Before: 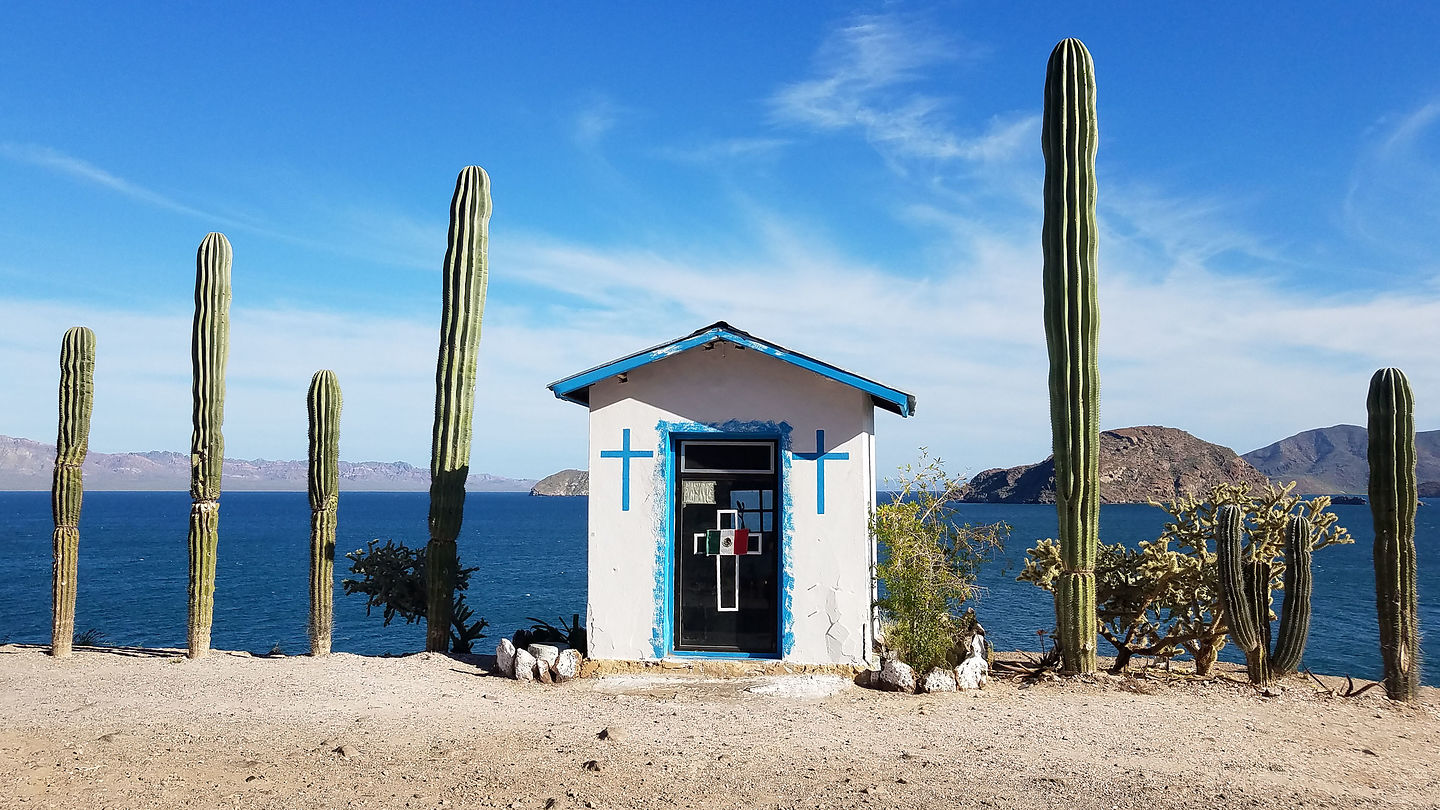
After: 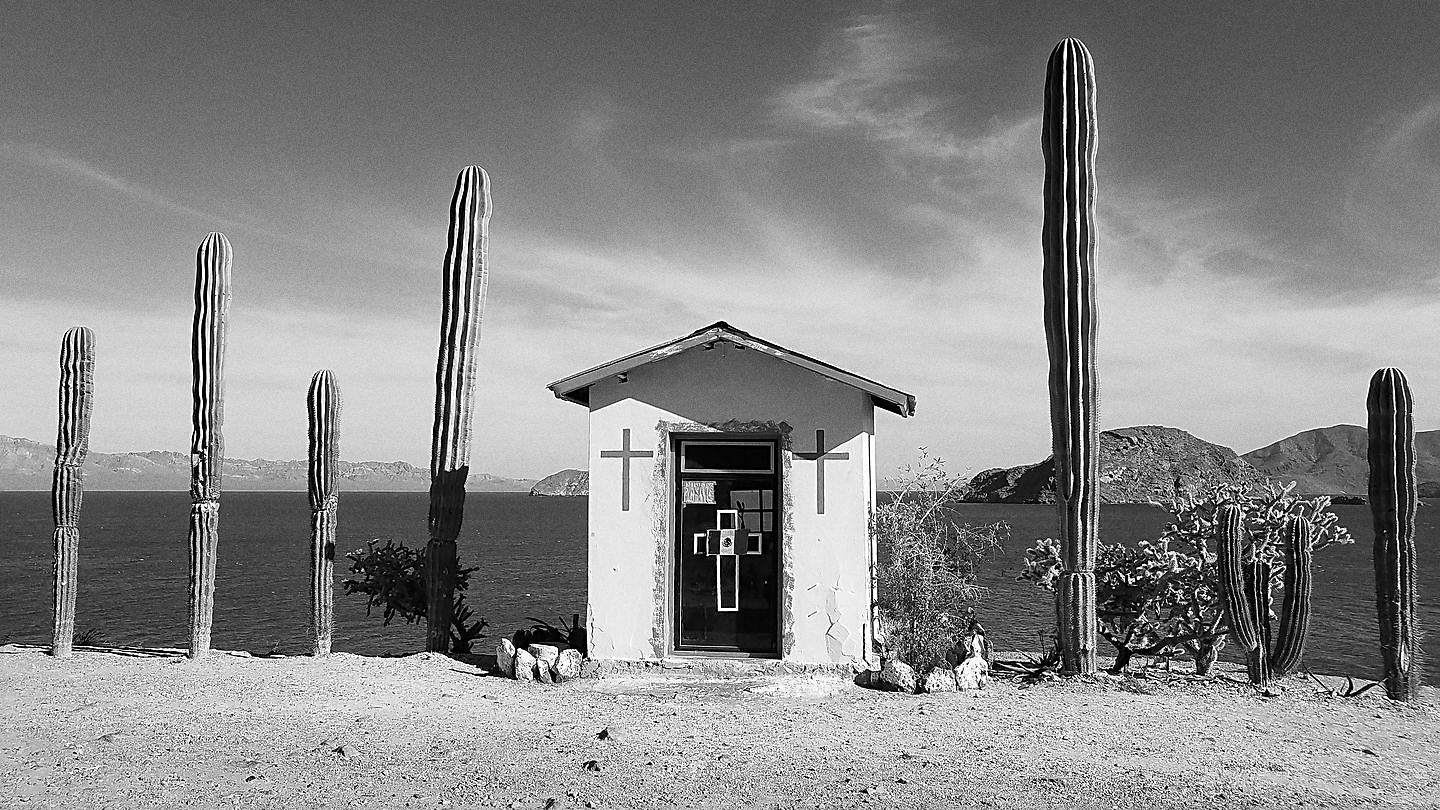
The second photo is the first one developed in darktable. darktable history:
monochrome: a -11.7, b 1.62, size 0.5, highlights 0.38
grain: coarseness 0.09 ISO
sharpen: on, module defaults
